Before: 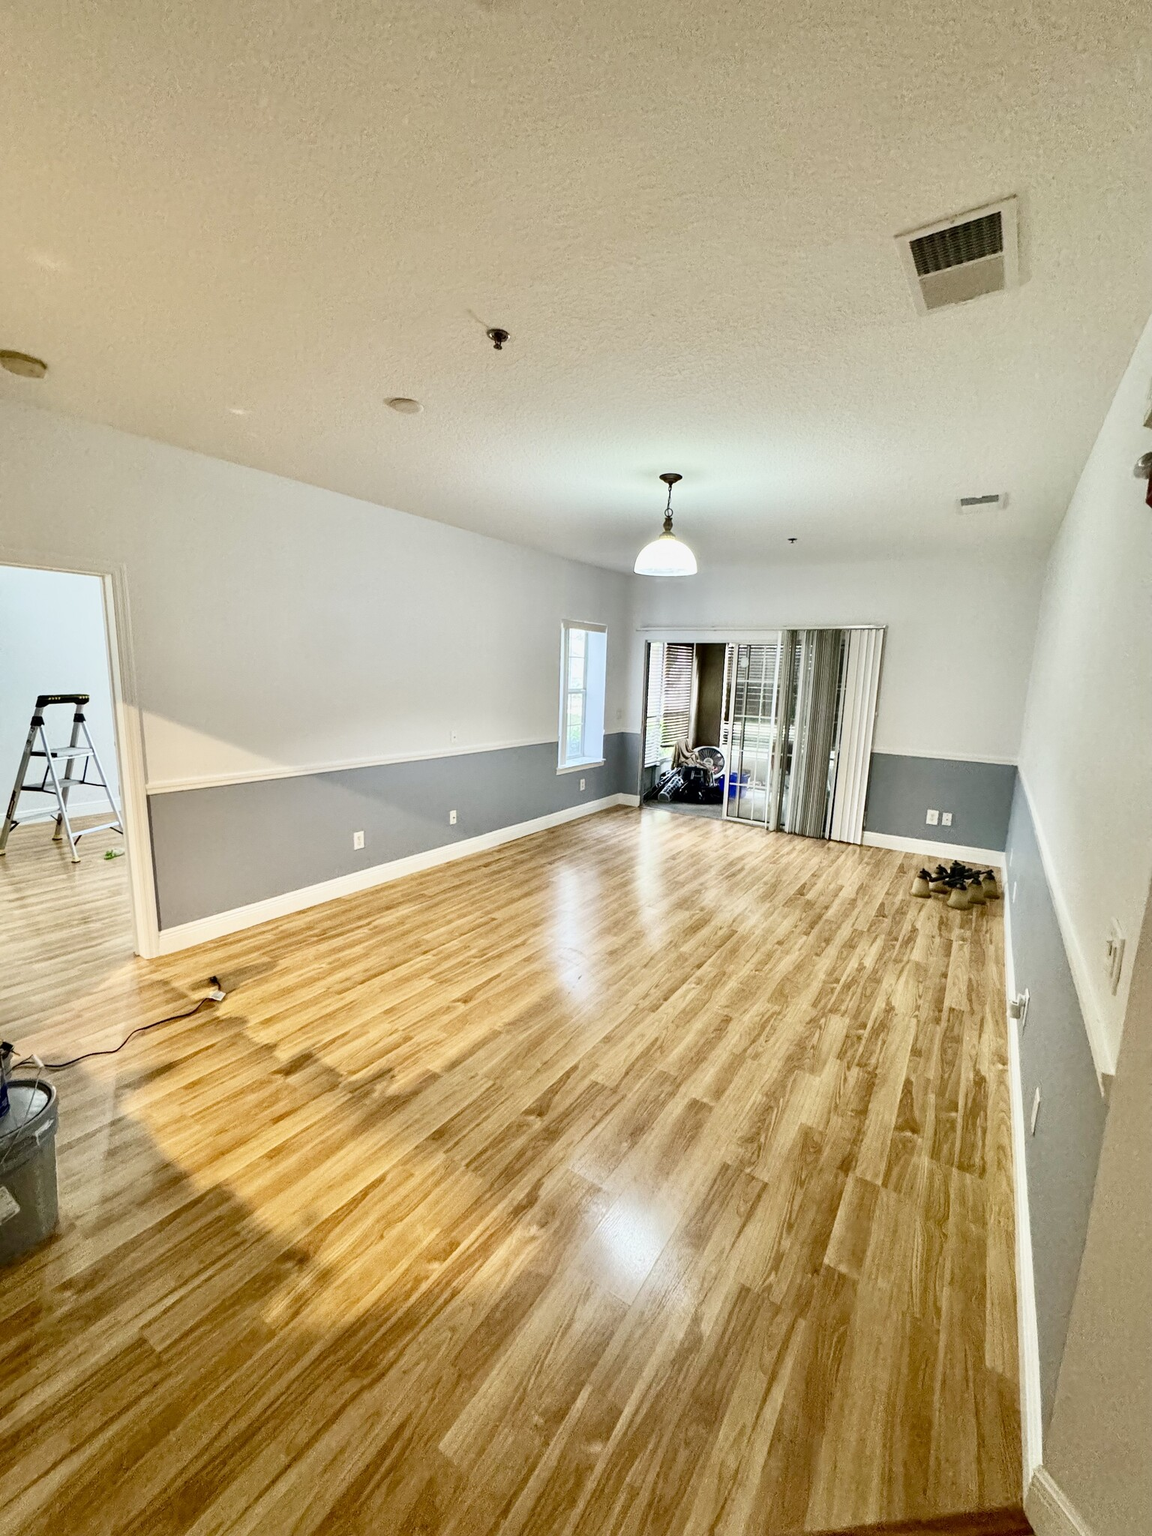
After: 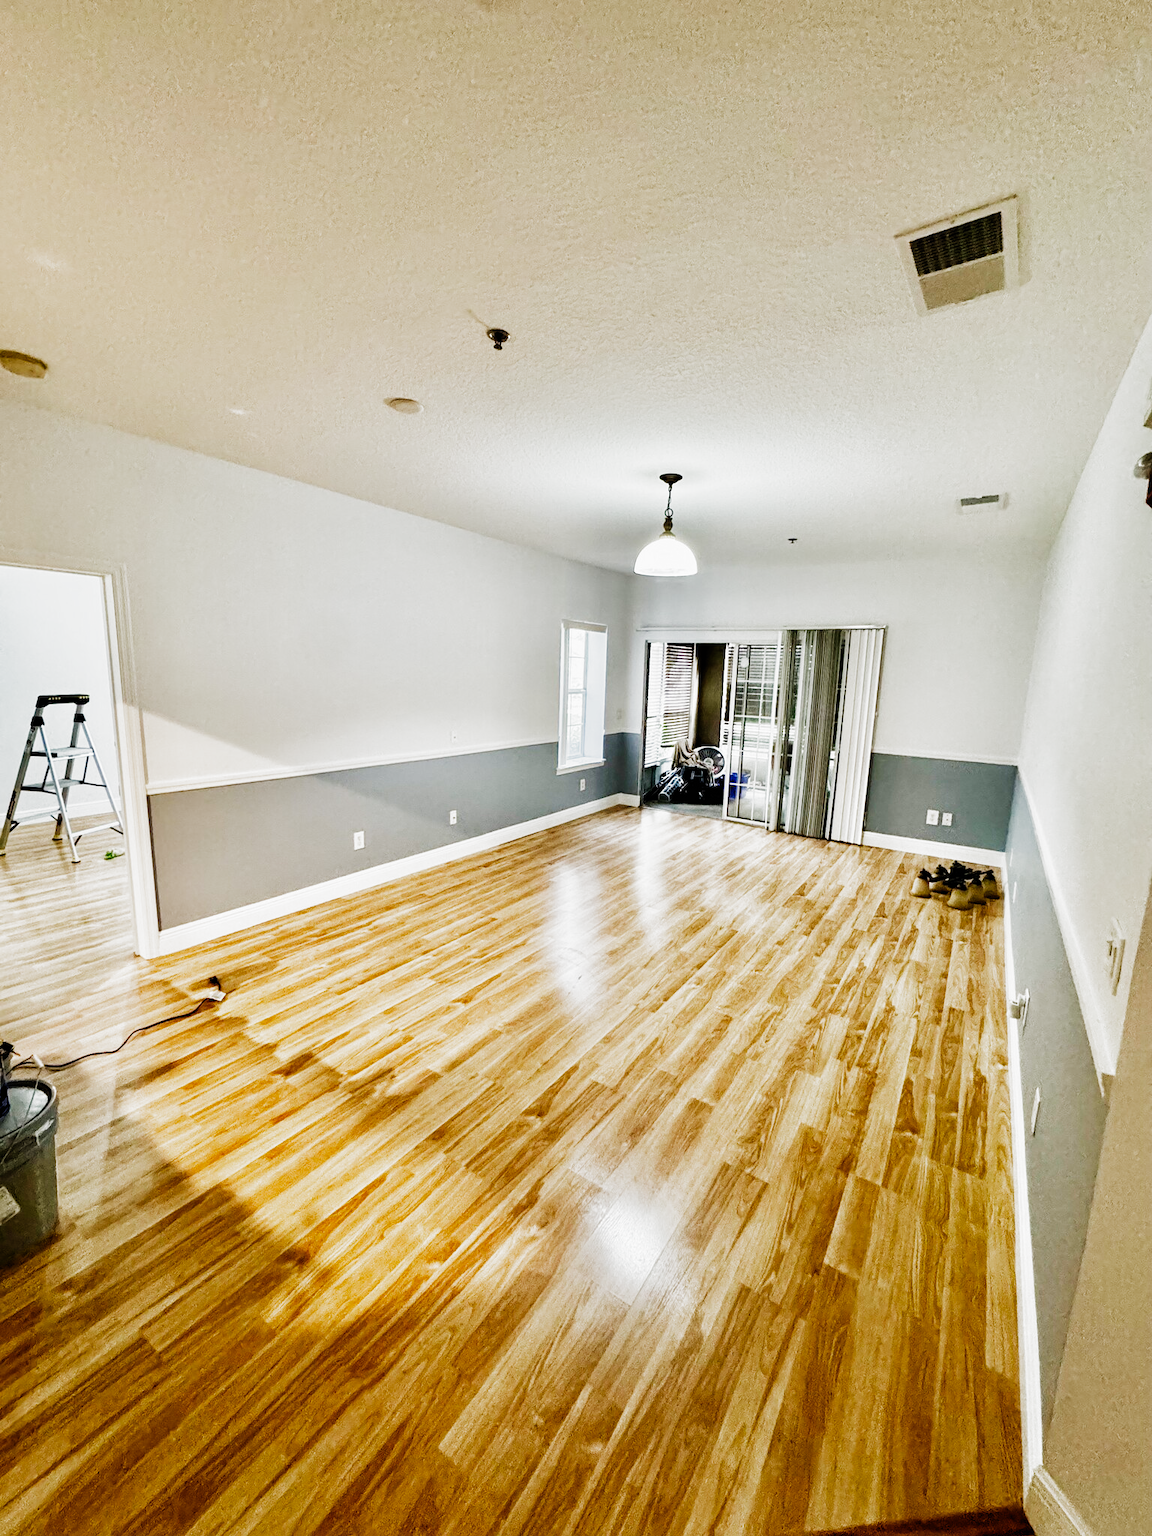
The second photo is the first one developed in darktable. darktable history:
exposure: compensate highlight preservation false
filmic rgb: black relative exposure -6.43 EV, white relative exposure 2.43 EV, threshold 3 EV, hardness 5.27, latitude 0.1%, contrast 1.425, highlights saturation mix 2%, preserve chrominance no, color science v5 (2021), contrast in shadows safe, contrast in highlights safe, enable highlight reconstruction true
